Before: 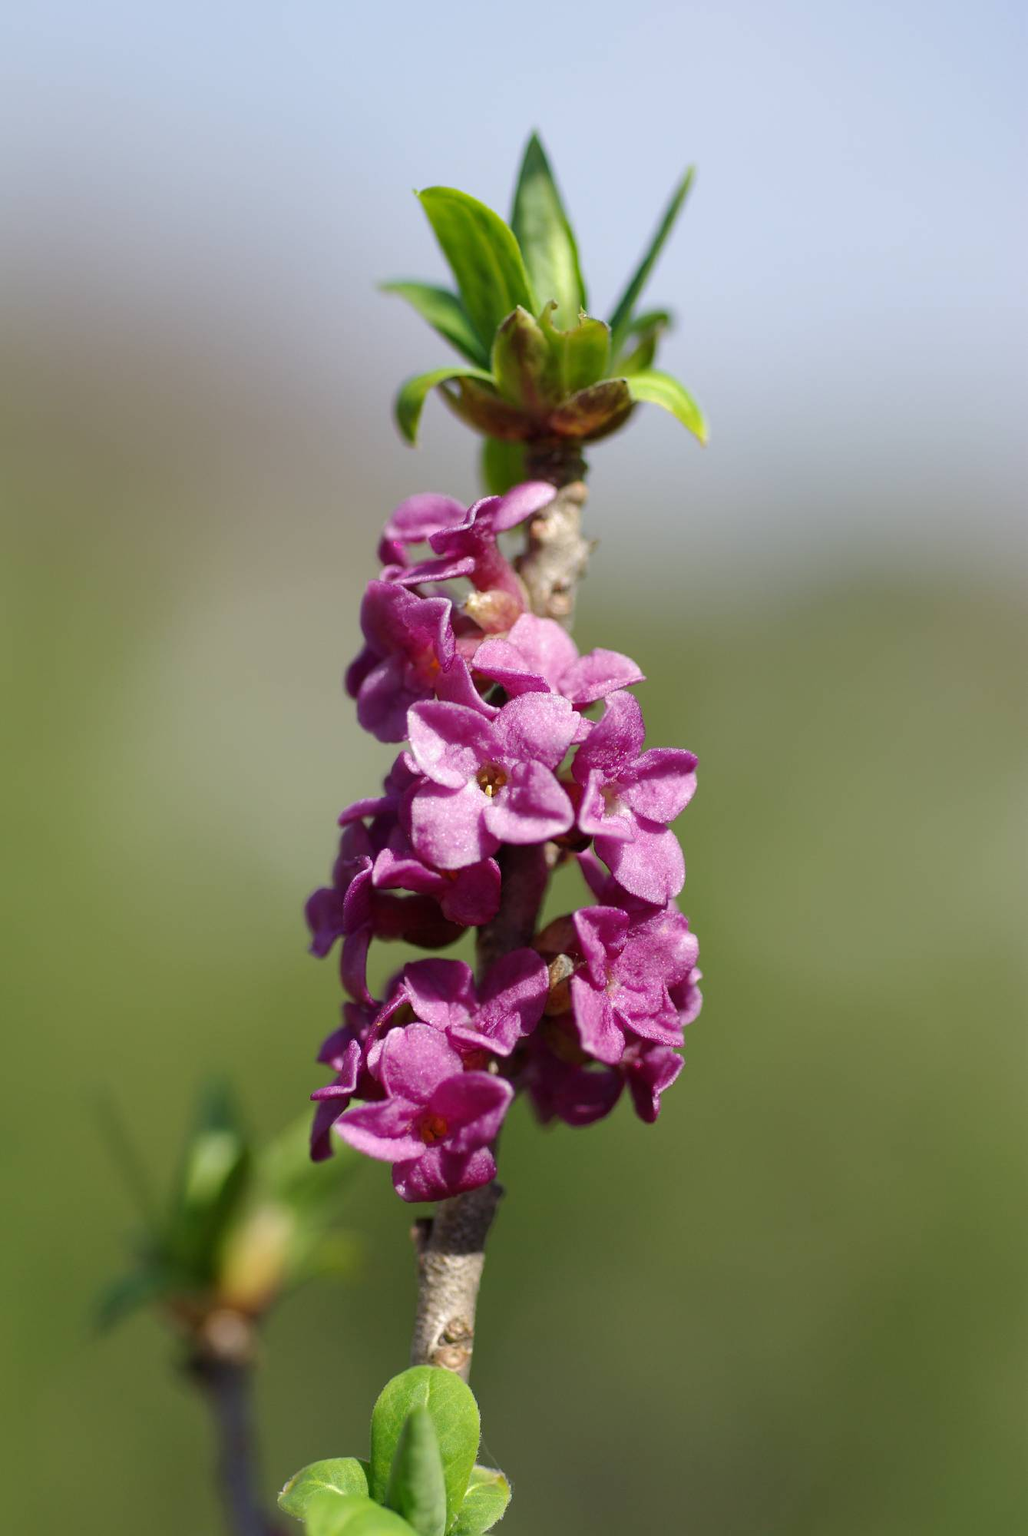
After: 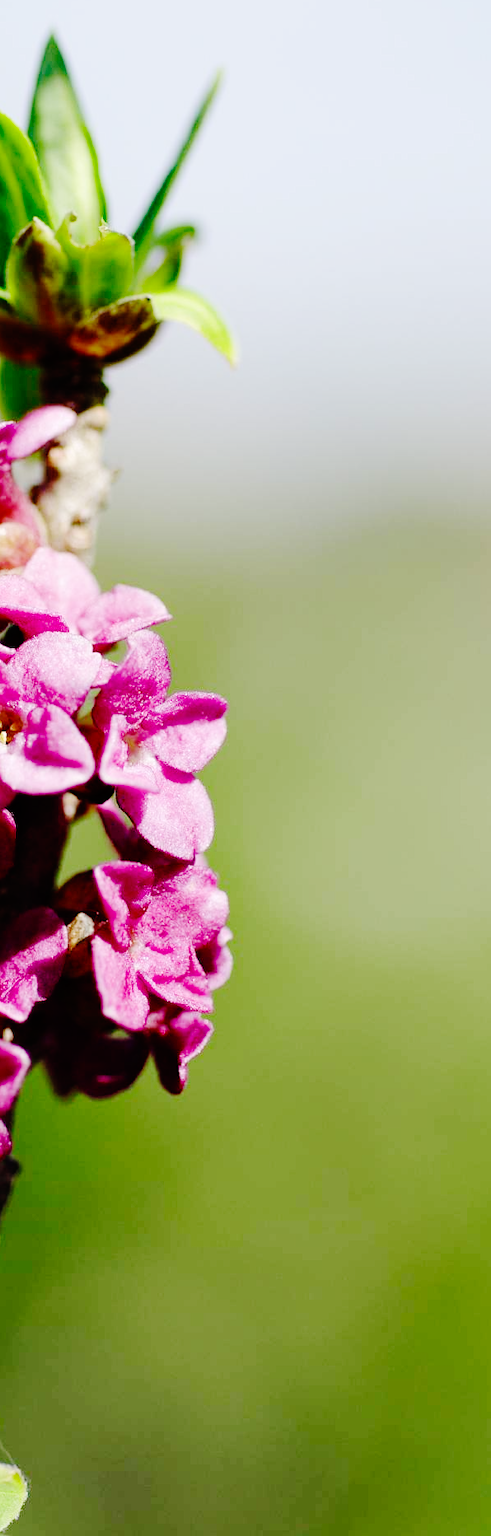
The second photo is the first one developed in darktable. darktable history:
base curve: curves: ch0 [(0, 0) (0.036, 0.01) (0.123, 0.254) (0.258, 0.504) (0.507, 0.748) (1, 1)], preserve colors none
crop: left 47.348%, top 6.747%, right 8.025%
color zones: curves: ch1 [(0.113, 0.438) (0.75, 0.5)]; ch2 [(0.12, 0.526) (0.75, 0.5)]
